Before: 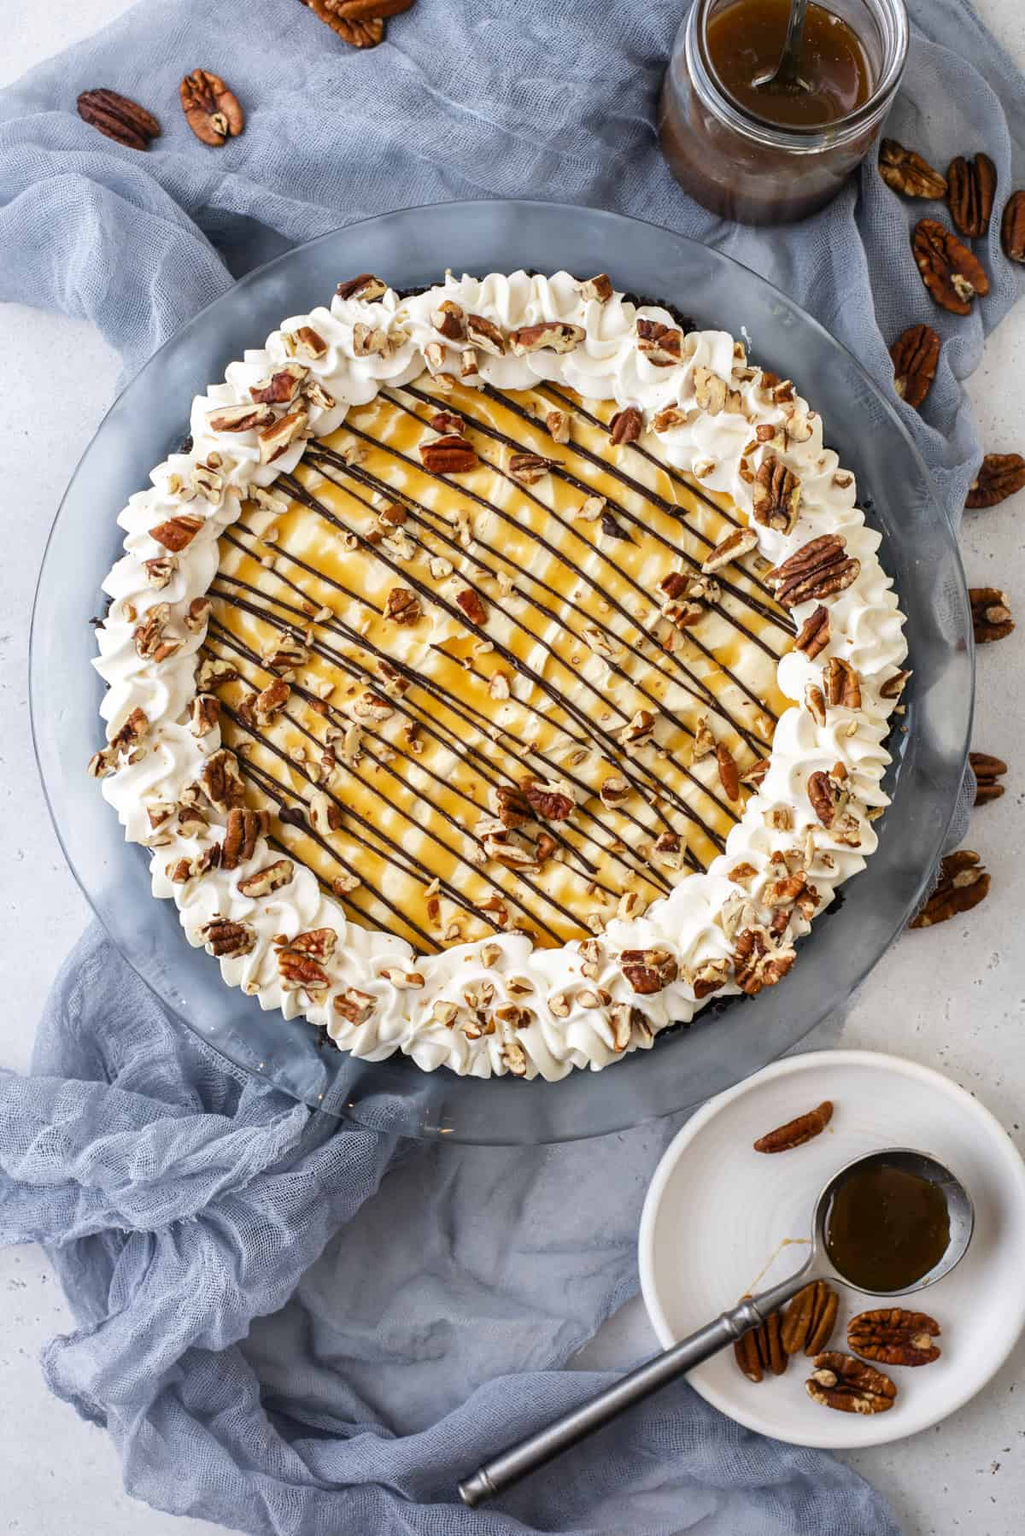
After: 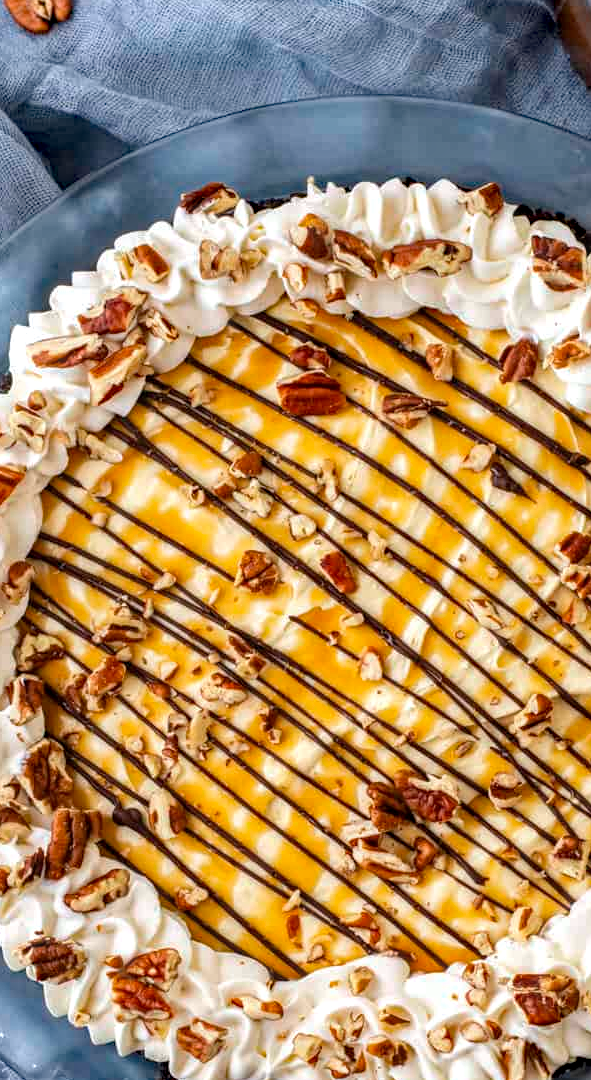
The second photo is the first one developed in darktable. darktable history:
haze removal: strength 0.4, distance 0.22, compatibility mode true, adaptive false
local contrast: on, module defaults
crop: left 17.835%, top 7.675%, right 32.881%, bottom 32.213%
